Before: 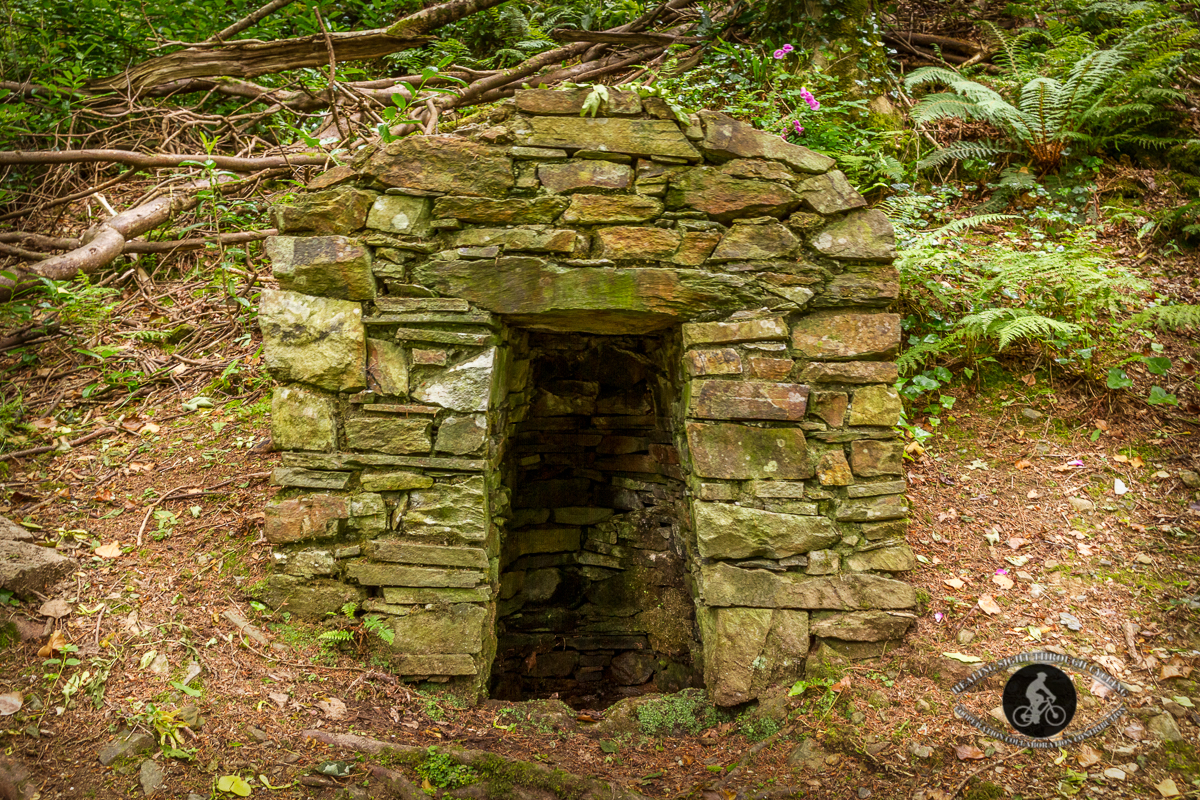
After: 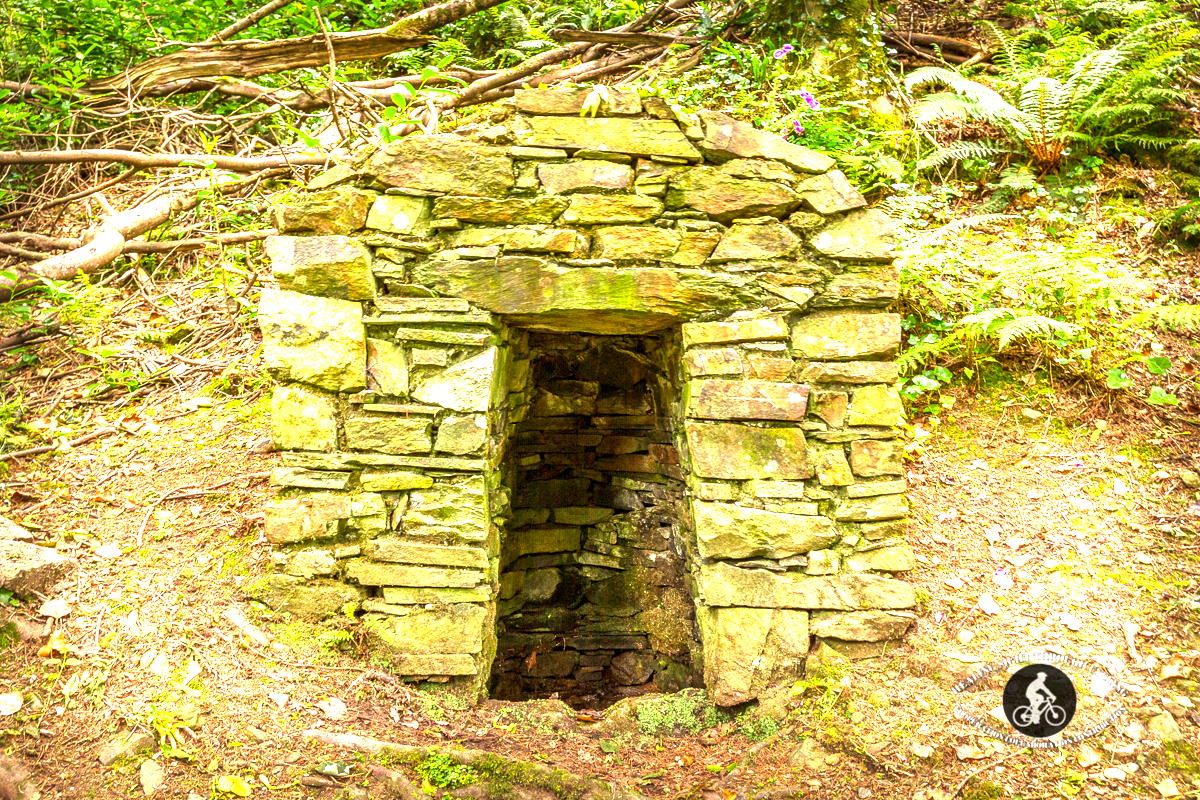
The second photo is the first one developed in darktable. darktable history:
contrast brightness saturation: contrast 0.037, saturation 0.069
exposure: exposure 2.009 EV, compensate highlight preservation false
